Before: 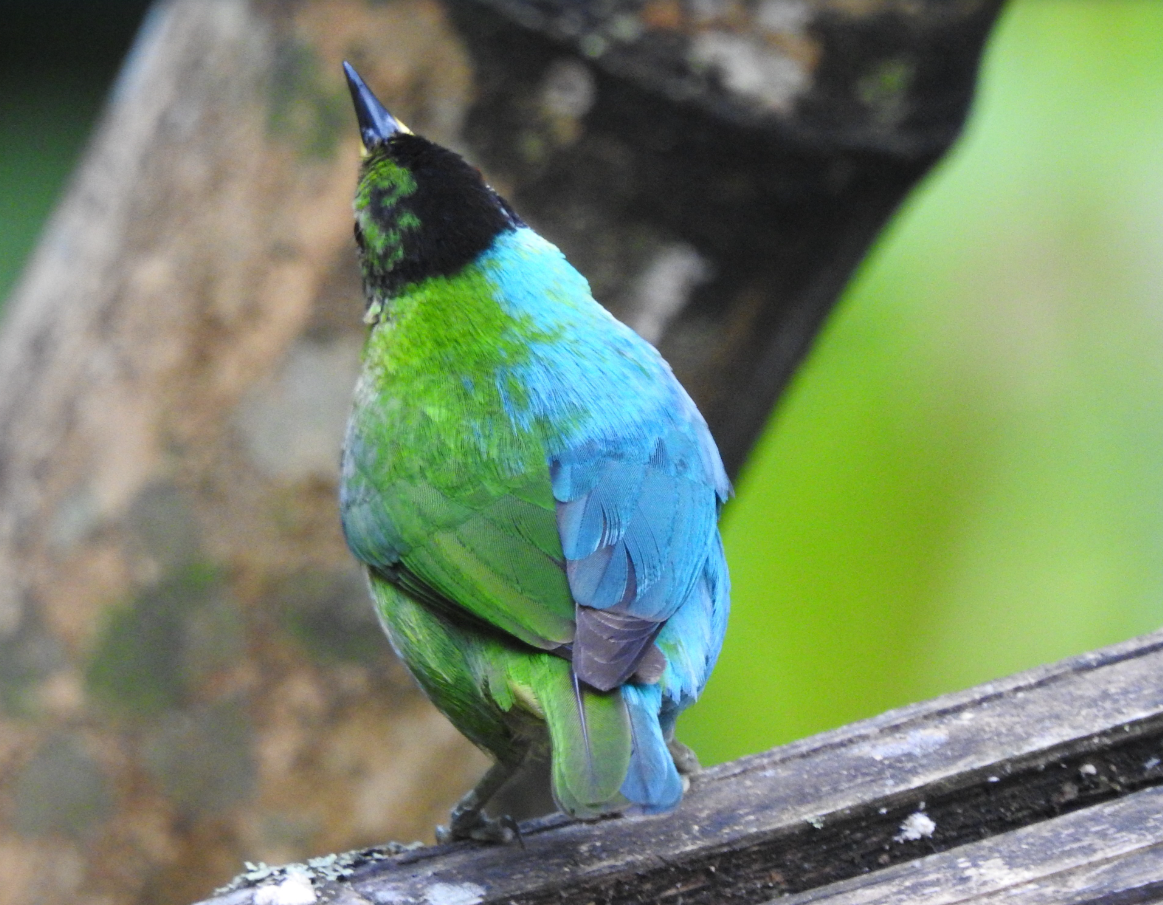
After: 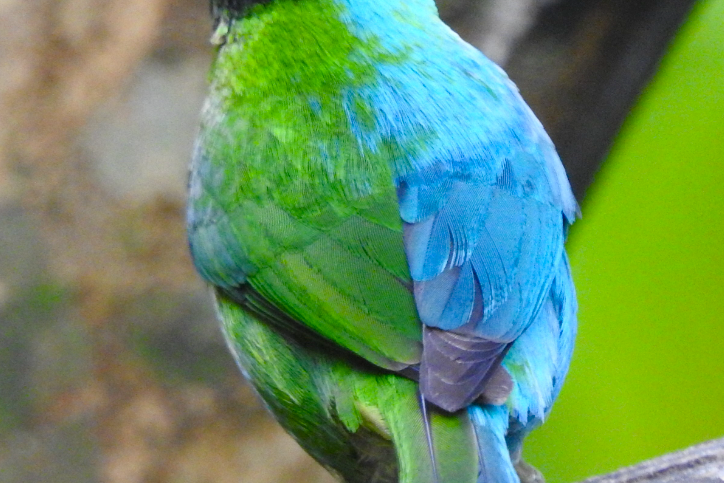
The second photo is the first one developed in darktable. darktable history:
crop: left 13.187%, top 30.925%, right 24.493%, bottom 15.694%
color balance rgb: perceptual saturation grading › global saturation 27.549%, perceptual saturation grading › highlights -25.854%, perceptual saturation grading › shadows 24.455%, global vibrance 9.604%
